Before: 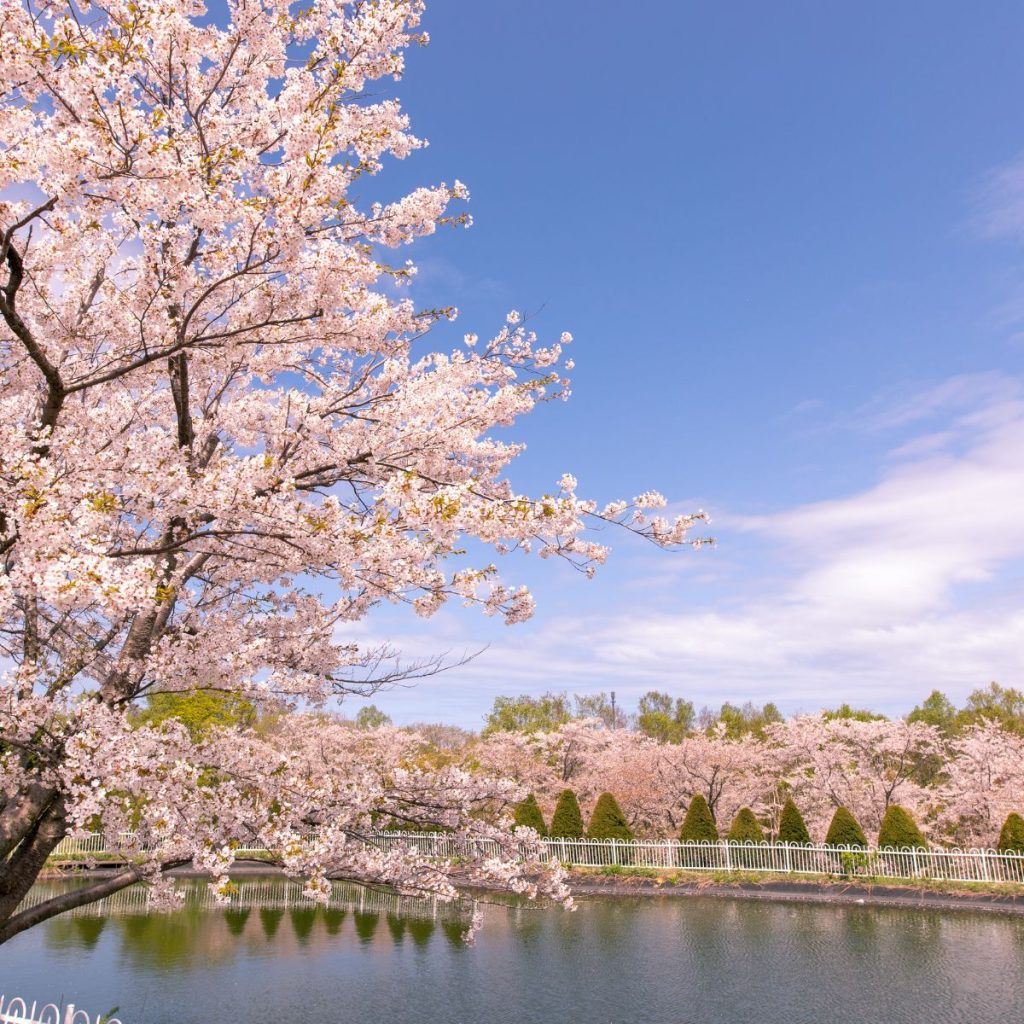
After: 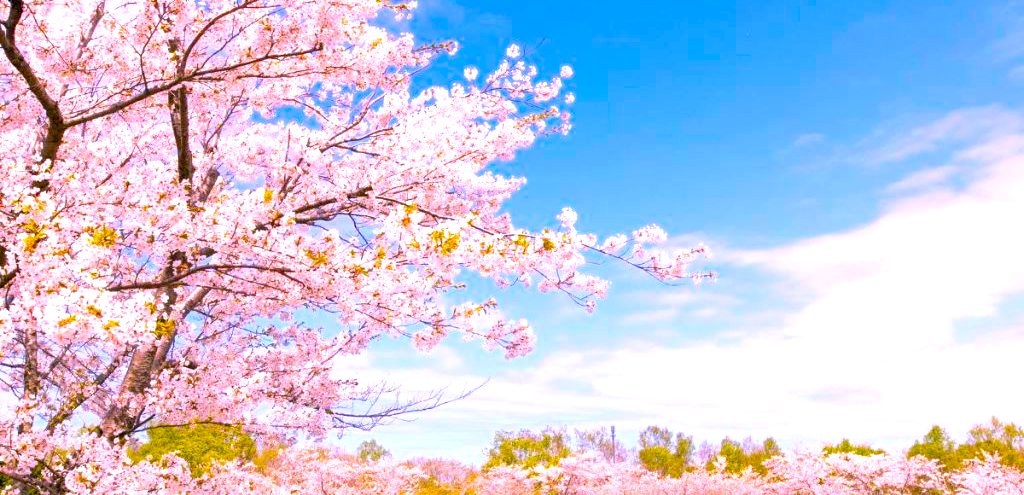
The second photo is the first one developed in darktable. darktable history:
white balance: red 1.004, blue 1.096
color balance rgb: perceptual saturation grading › global saturation 100%
crop and rotate: top 26.056%, bottom 25.543%
exposure: black level correction 0, exposure 0.7 EV, compensate exposure bias true, compensate highlight preservation false
